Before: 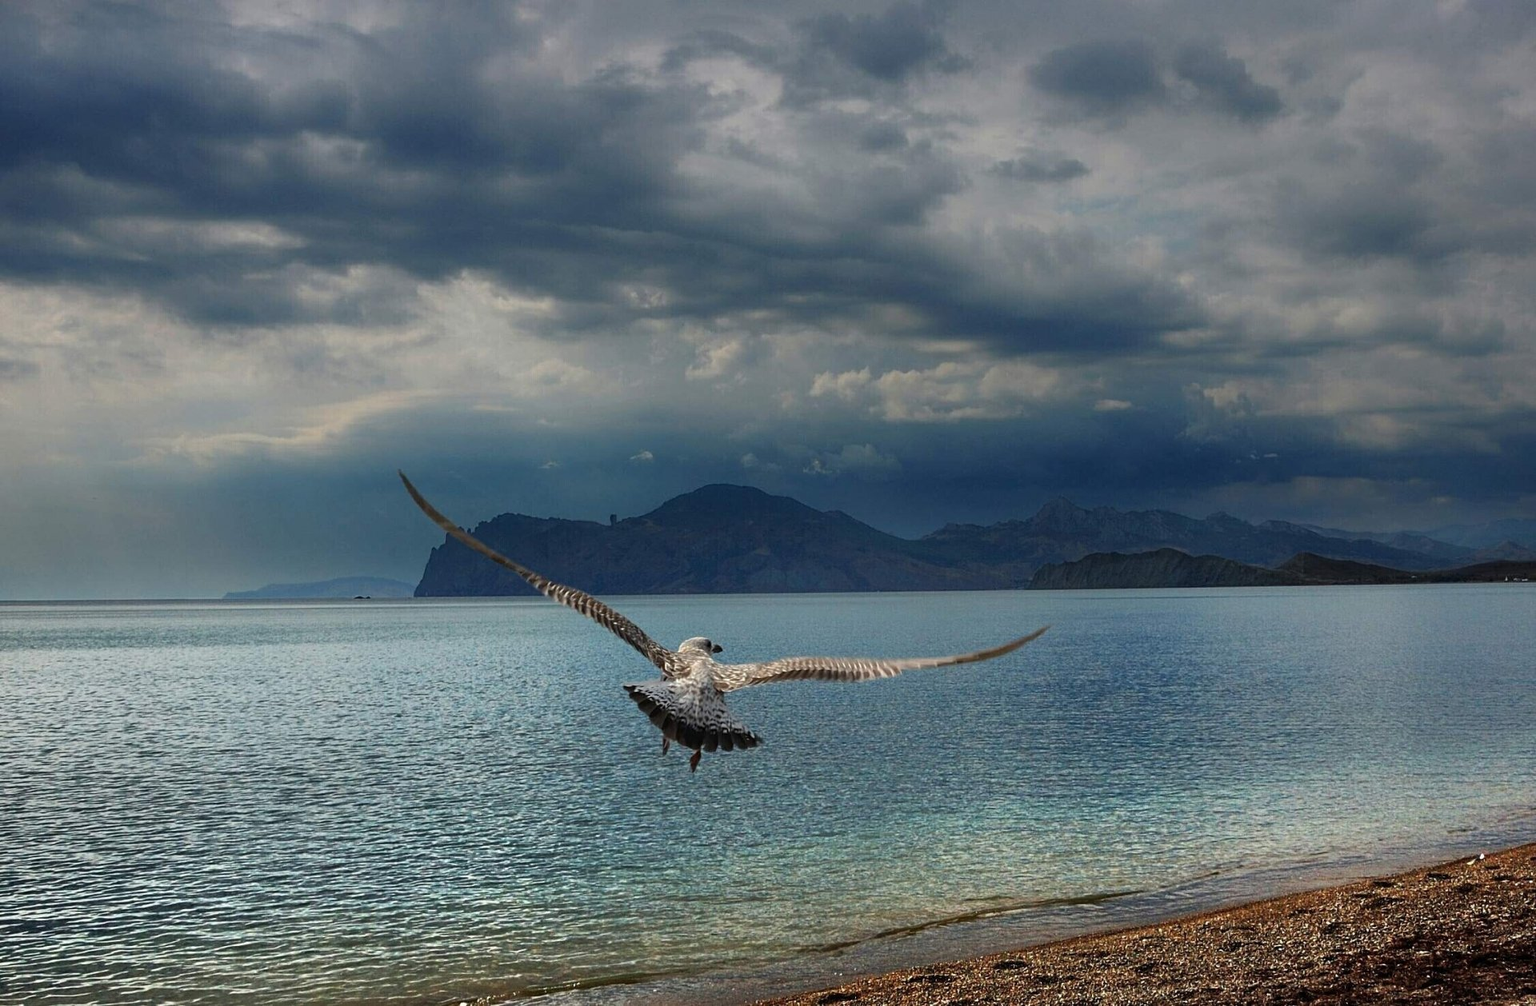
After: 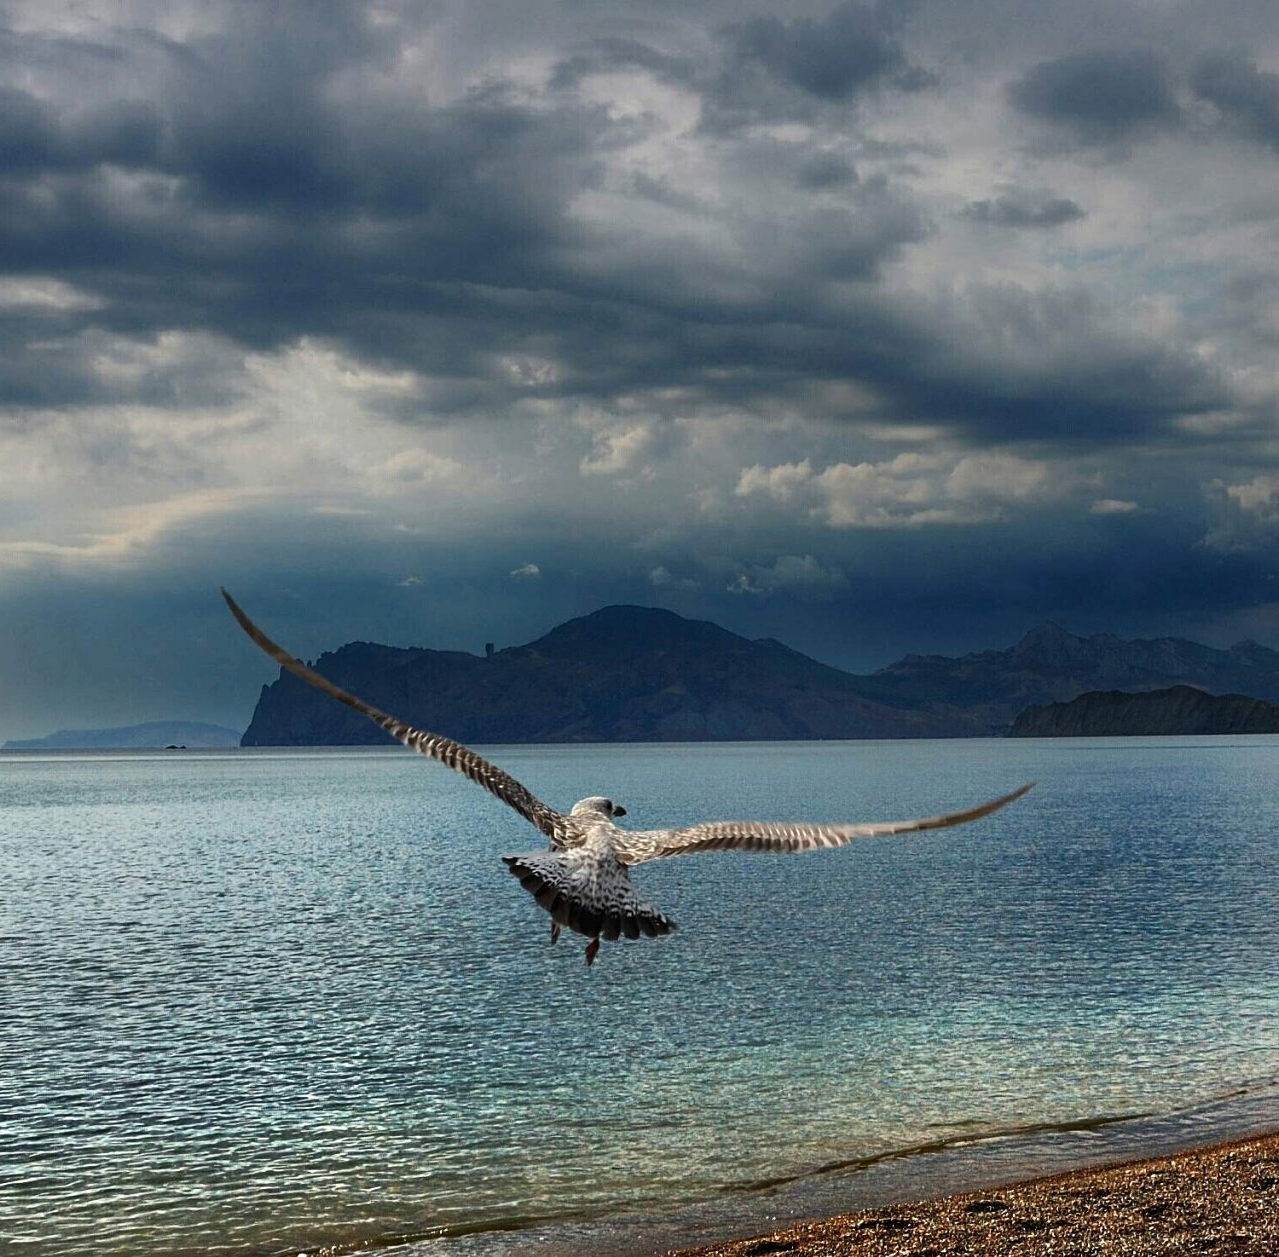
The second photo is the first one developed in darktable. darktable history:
crop and rotate: left 14.436%, right 18.898%
levels: mode automatic, black 0.023%, white 99.97%, levels [0.062, 0.494, 0.925]
contrast brightness saturation: contrast 0.14
